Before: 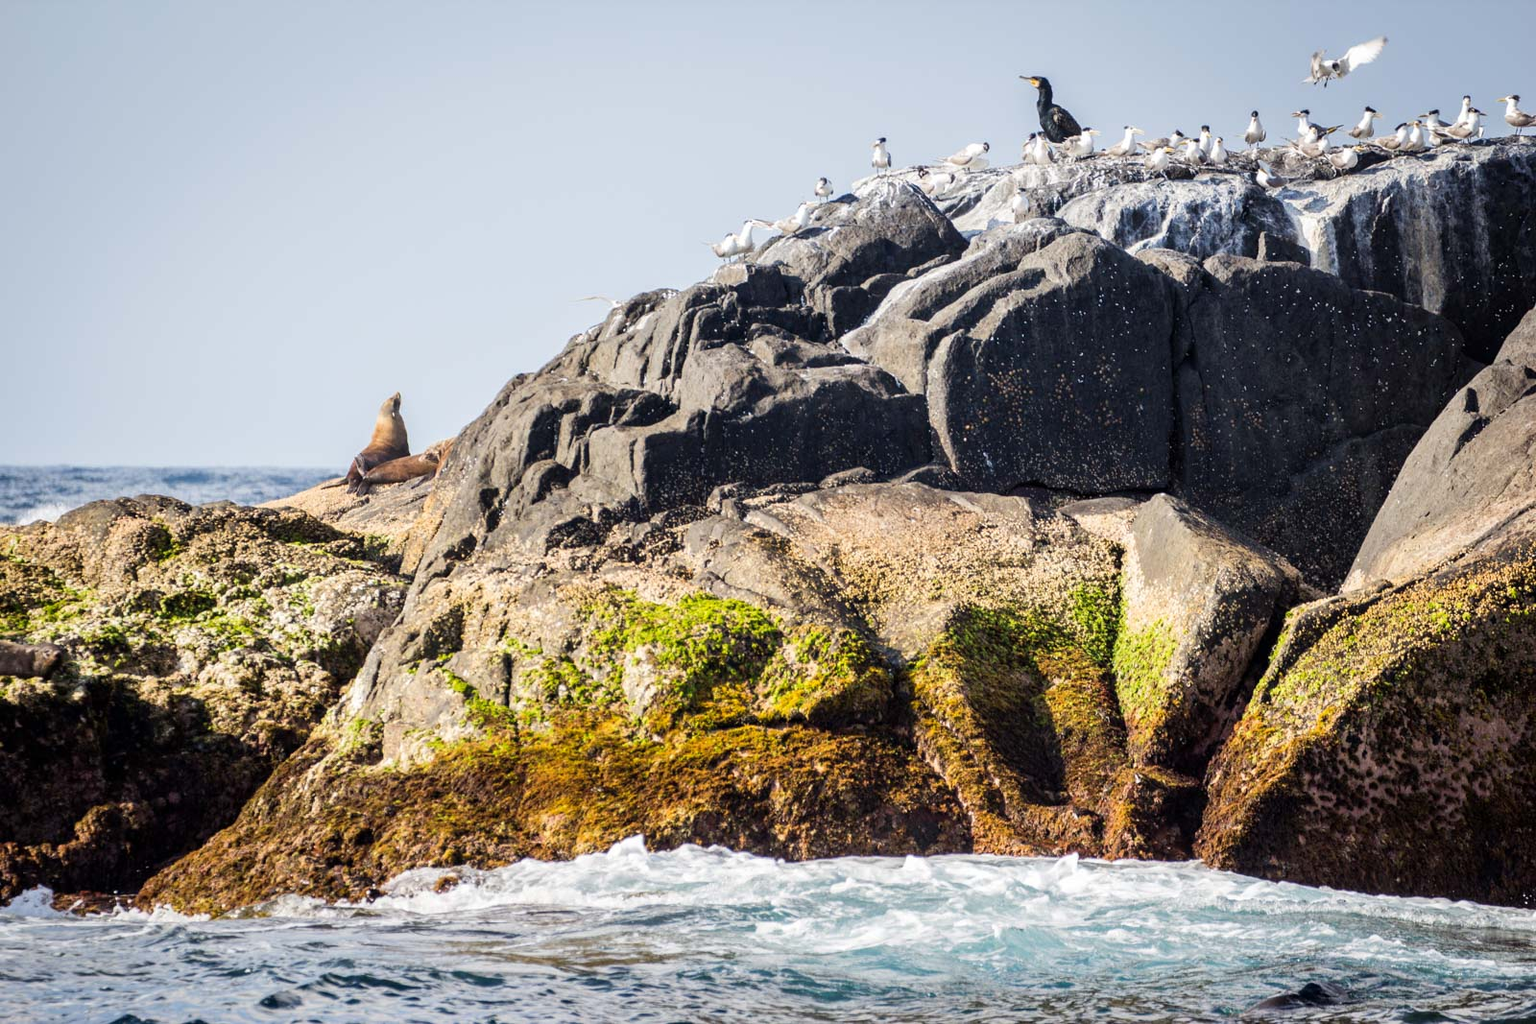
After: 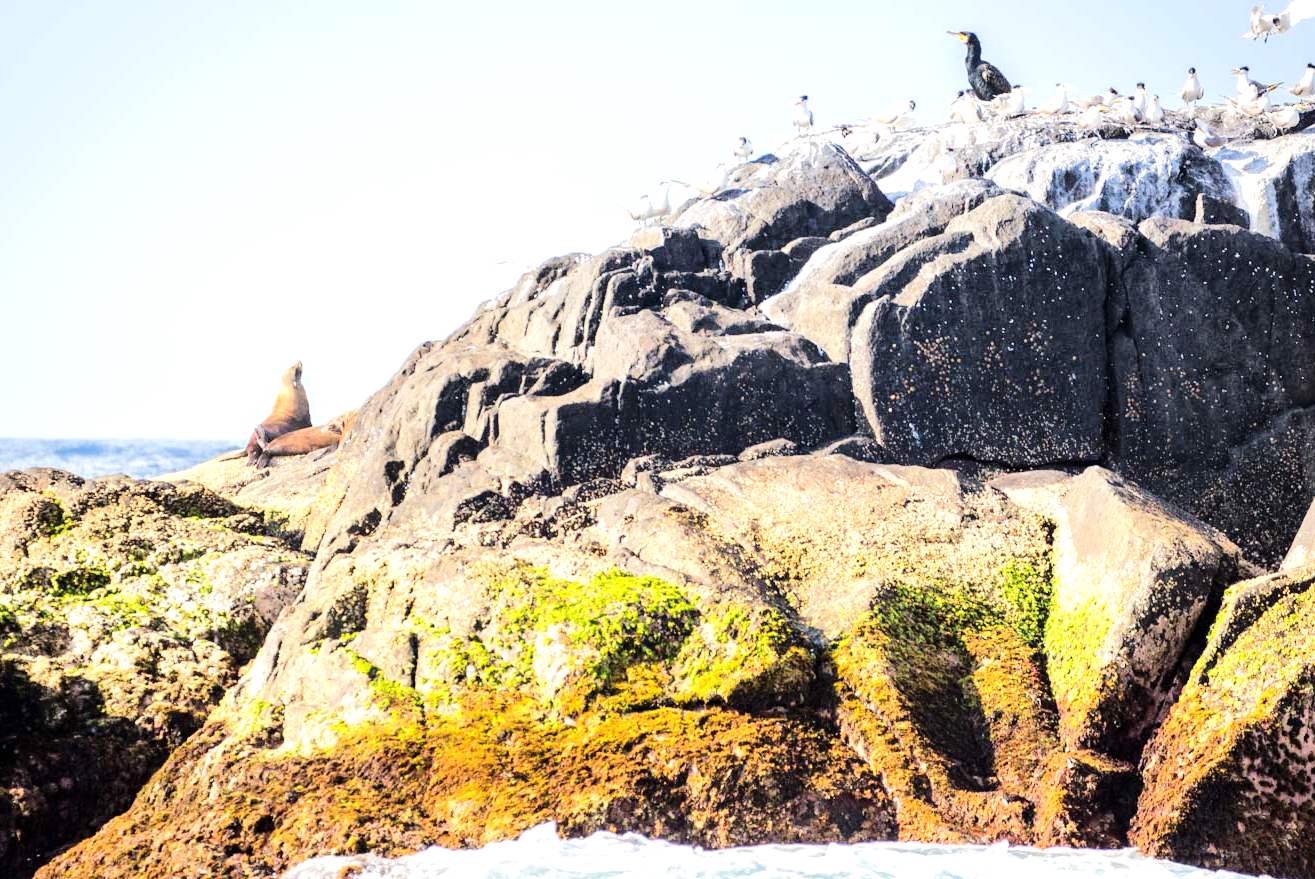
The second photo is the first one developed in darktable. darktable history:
crop and rotate: left 7.212%, top 4.569%, right 10.549%, bottom 12.989%
tone equalizer: -7 EV 0.149 EV, -6 EV 0.606 EV, -5 EV 1.15 EV, -4 EV 1.37 EV, -3 EV 1.14 EV, -2 EV 0.6 EV, -1 EV 0.158 EV, edges refinement/feathering 500, mask exposure compensation -1.57 EV, preserve details no
exposure: exposure 0.508 EV, compensate highlight preservation false
